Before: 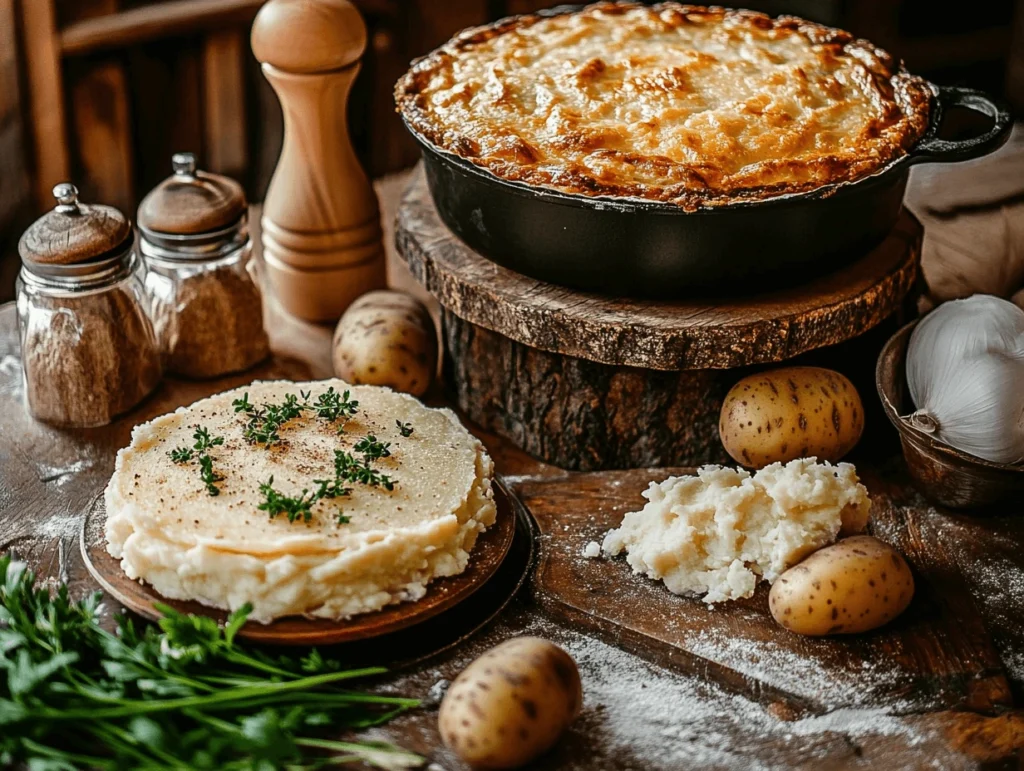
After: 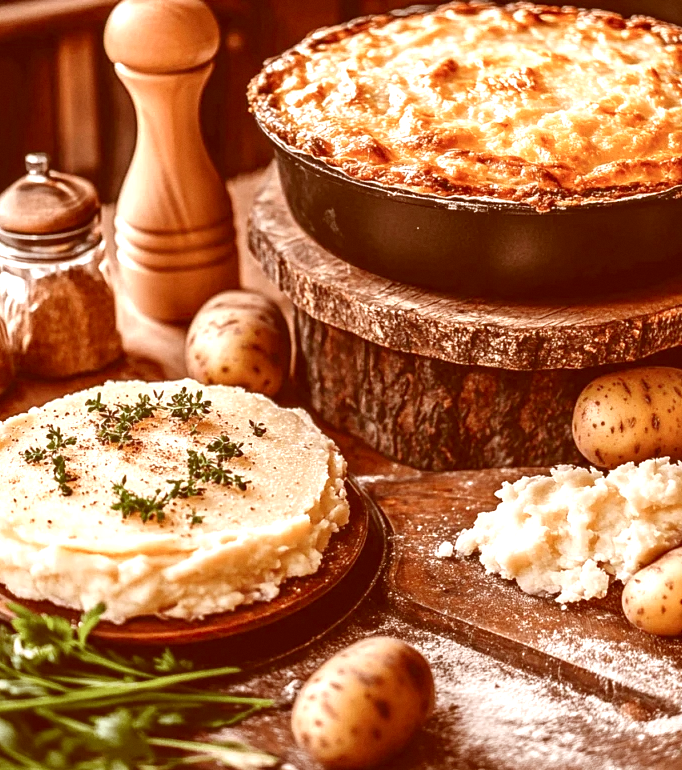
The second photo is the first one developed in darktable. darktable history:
crop and rotate: left 14.436%, right 18.898%
grain: coarseness 0.09 ISO, strength 10%
shadows and highlights: shadows 32, highlights -32, soften with gaussian
color balance: lift [1.007, 1, 1, 1], gamma [1.097, 1, 1, 1]
color correction: highlights a* 9.03, highlights b* 8.71, shadows a* 40, shadows b* 40, saturation 0.8
exposure: black level correction 0, exposure 0.95 EV, compensate exposure bias true, compensate highlight preservation false
